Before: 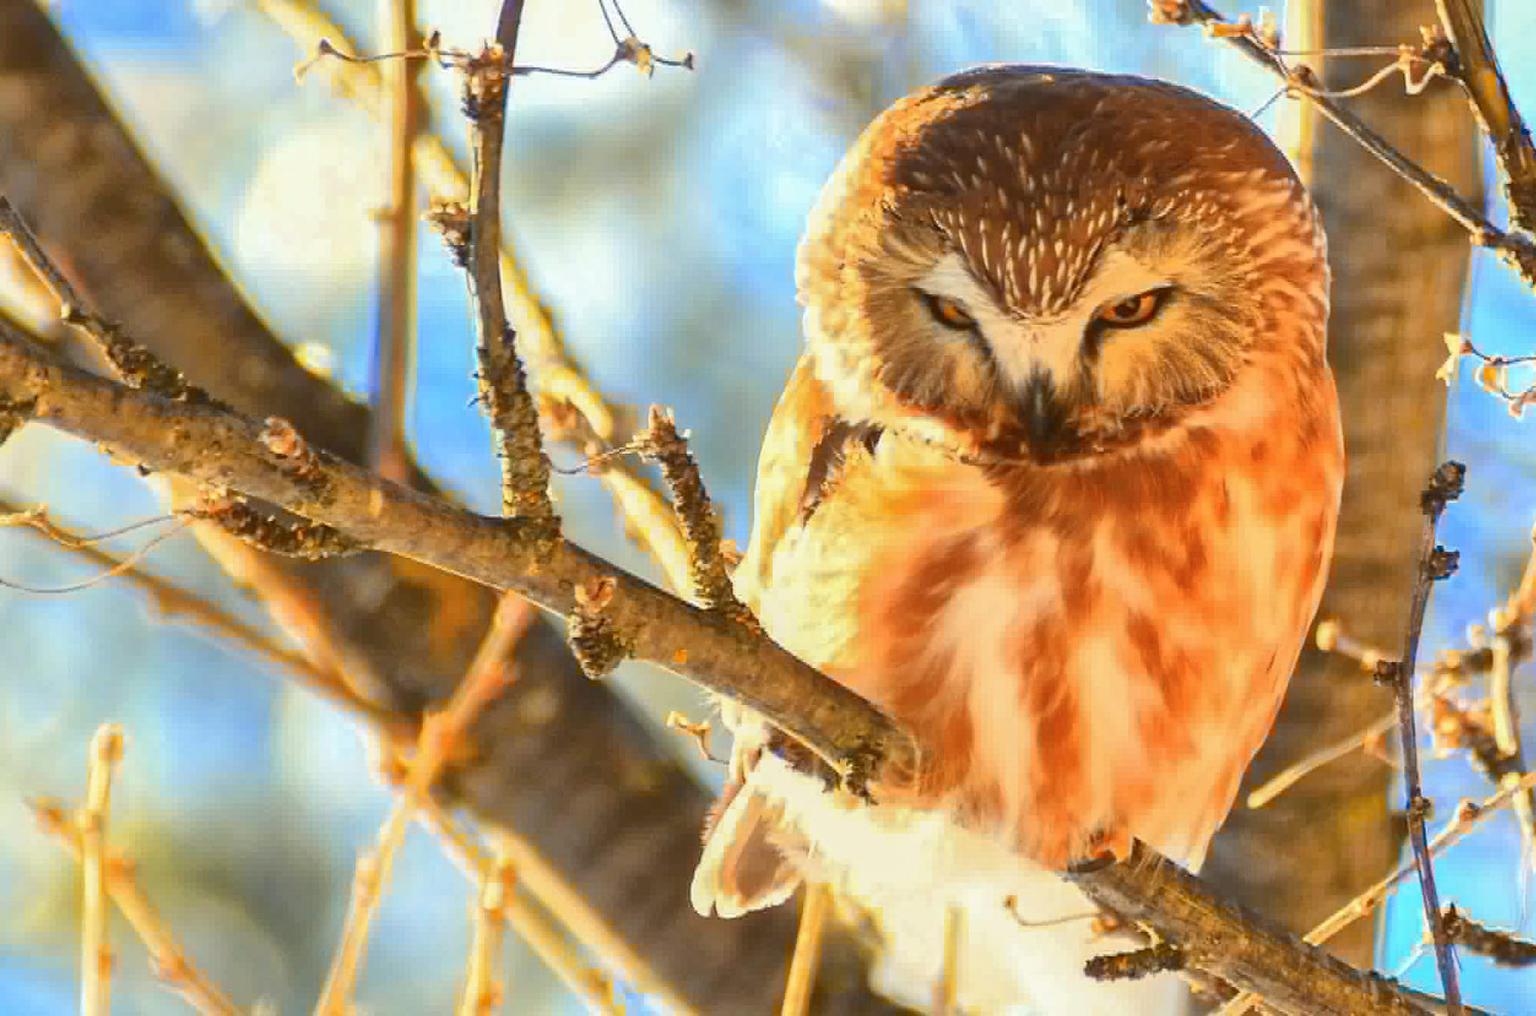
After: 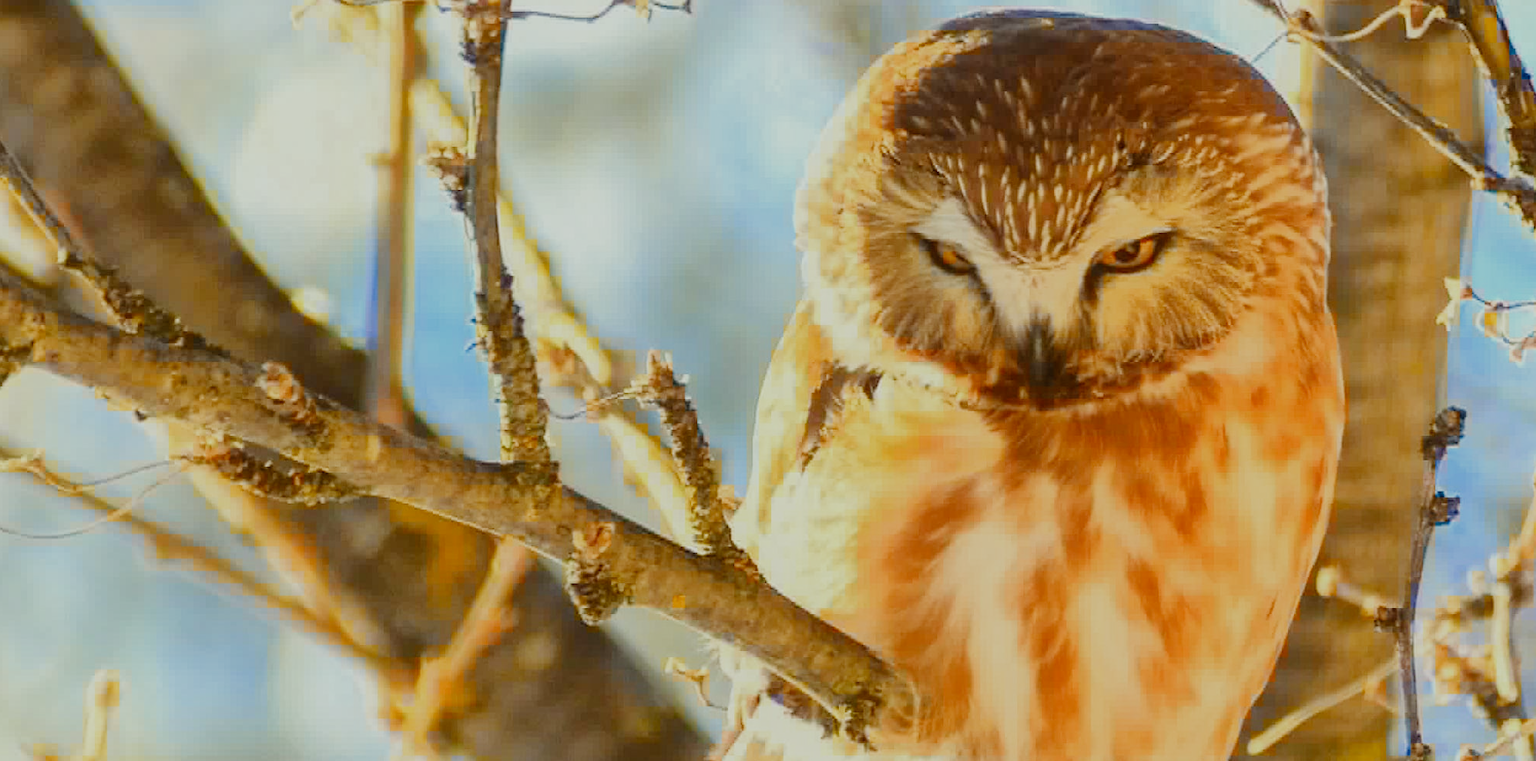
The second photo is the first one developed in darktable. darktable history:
contrast equalizer: y [[0.6 ×6], [0.55 ×6], [0 ×6], [0 ×6], [0 ×6]], mix -0.292
crop: left 0.286%, top 5.566%, bottom 19.751%
color correction: highlights a* -2.69, highlights b* 2.54
filmic rgb: black relative exposure -7.65 EV, white relative exposure 4.56 EV, hardness 3.61, preserve chrominance no, color science v5 (2021)
